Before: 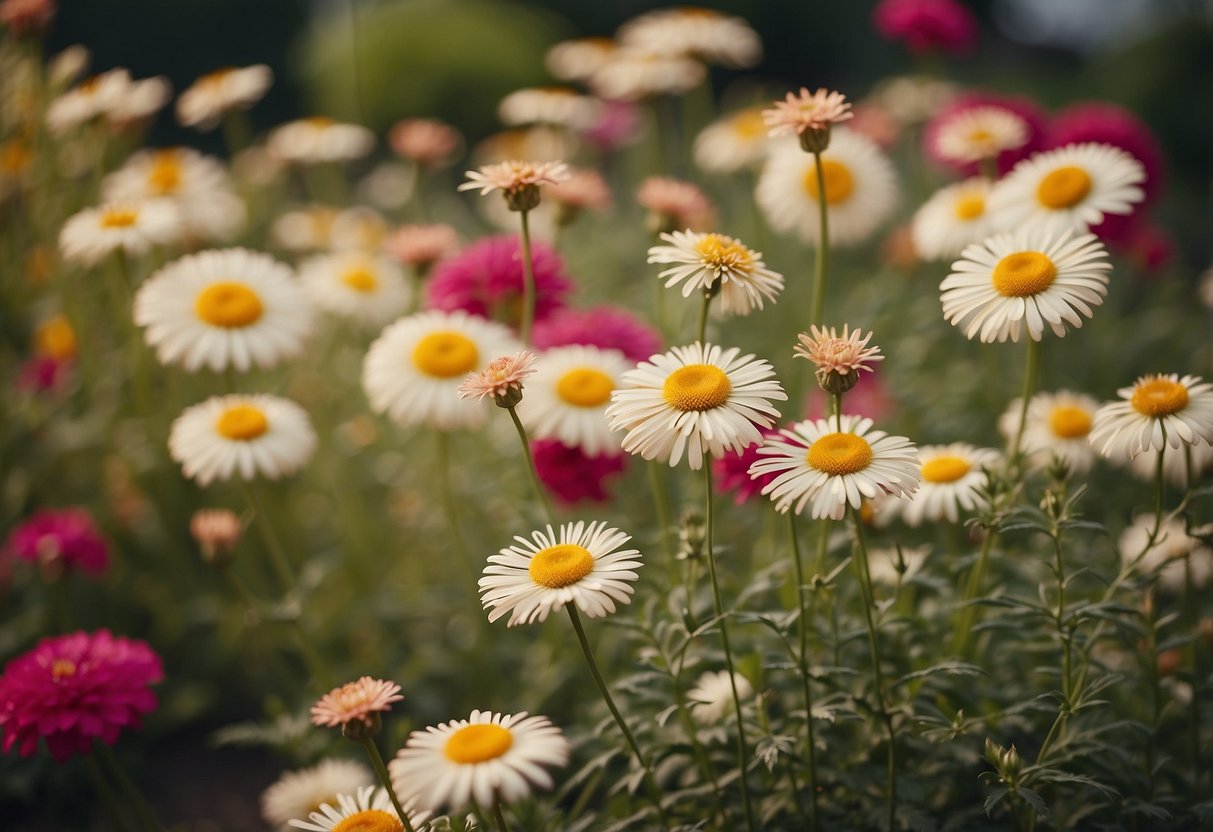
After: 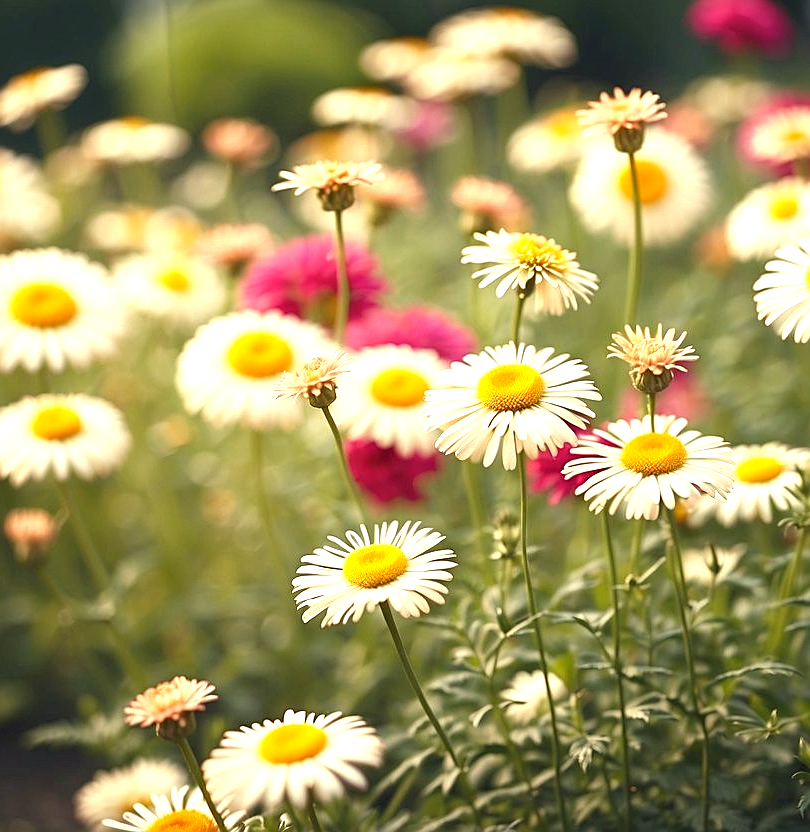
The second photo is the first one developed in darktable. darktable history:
exposure: exposure 1.235 EV, compensate exposure bias true, compensate highlight preservation false
crop: left 15.402%, right 17.813%
sharpen: on, module defaults
color correction: highlights a* -4.39, highlights b* 6.44
